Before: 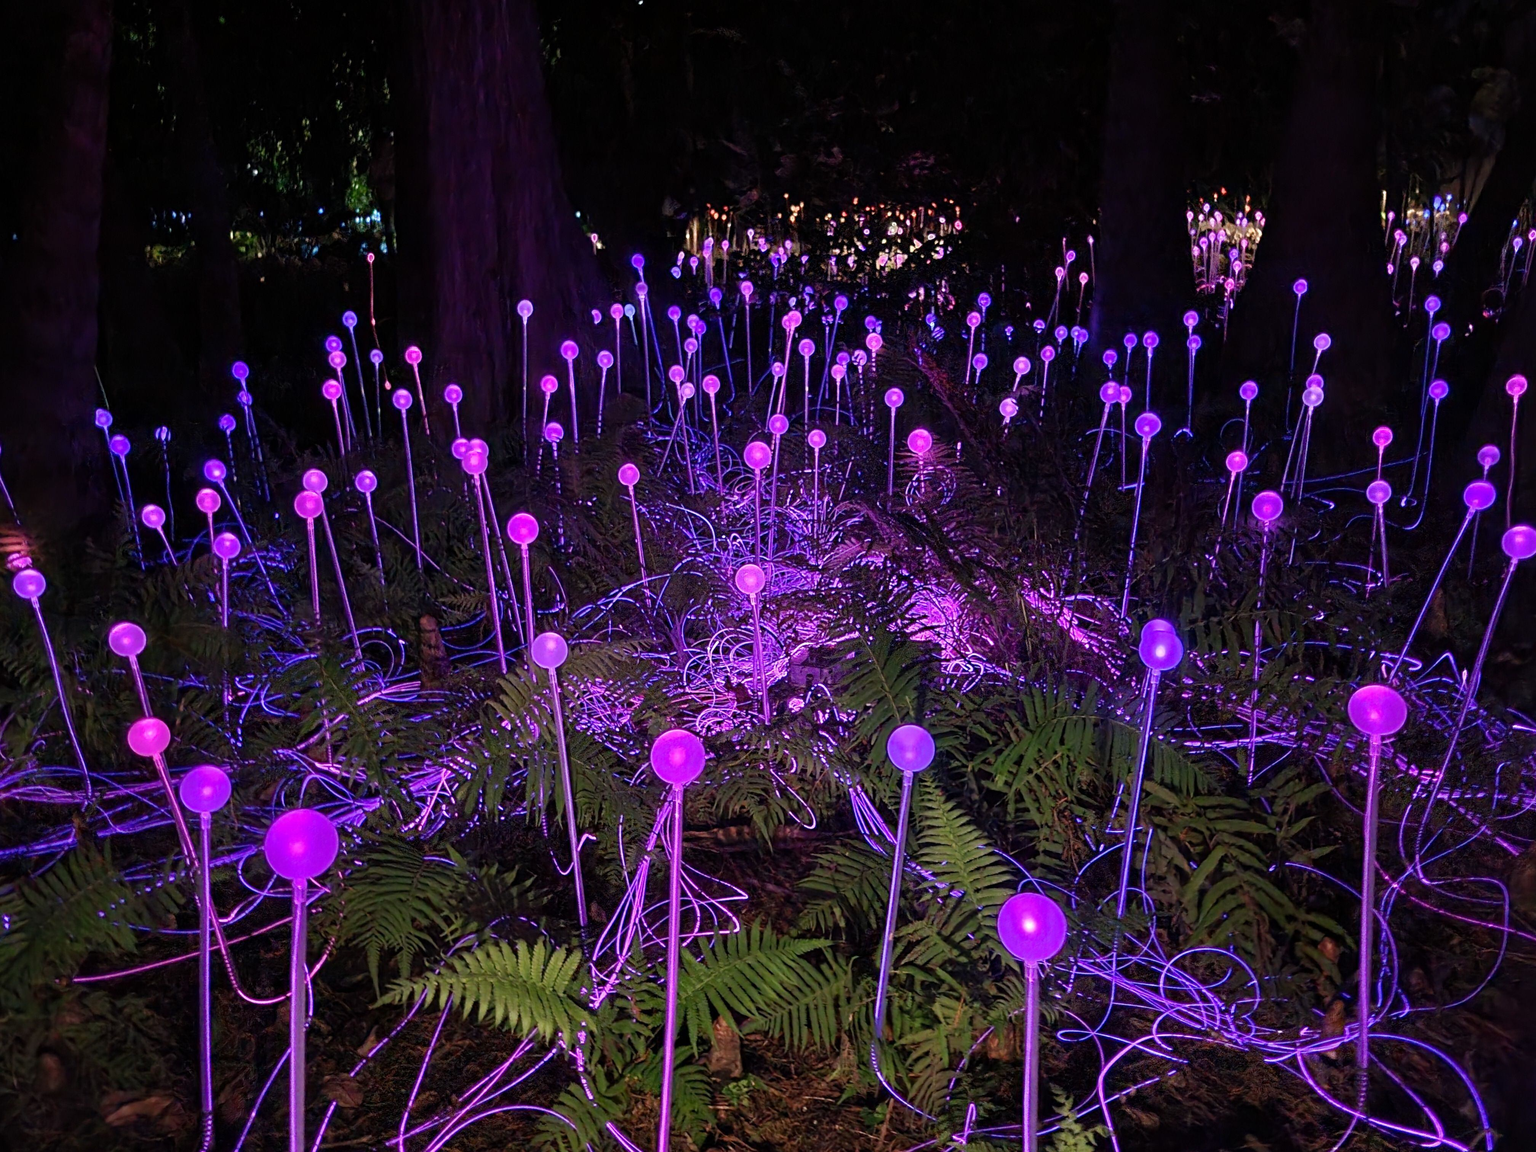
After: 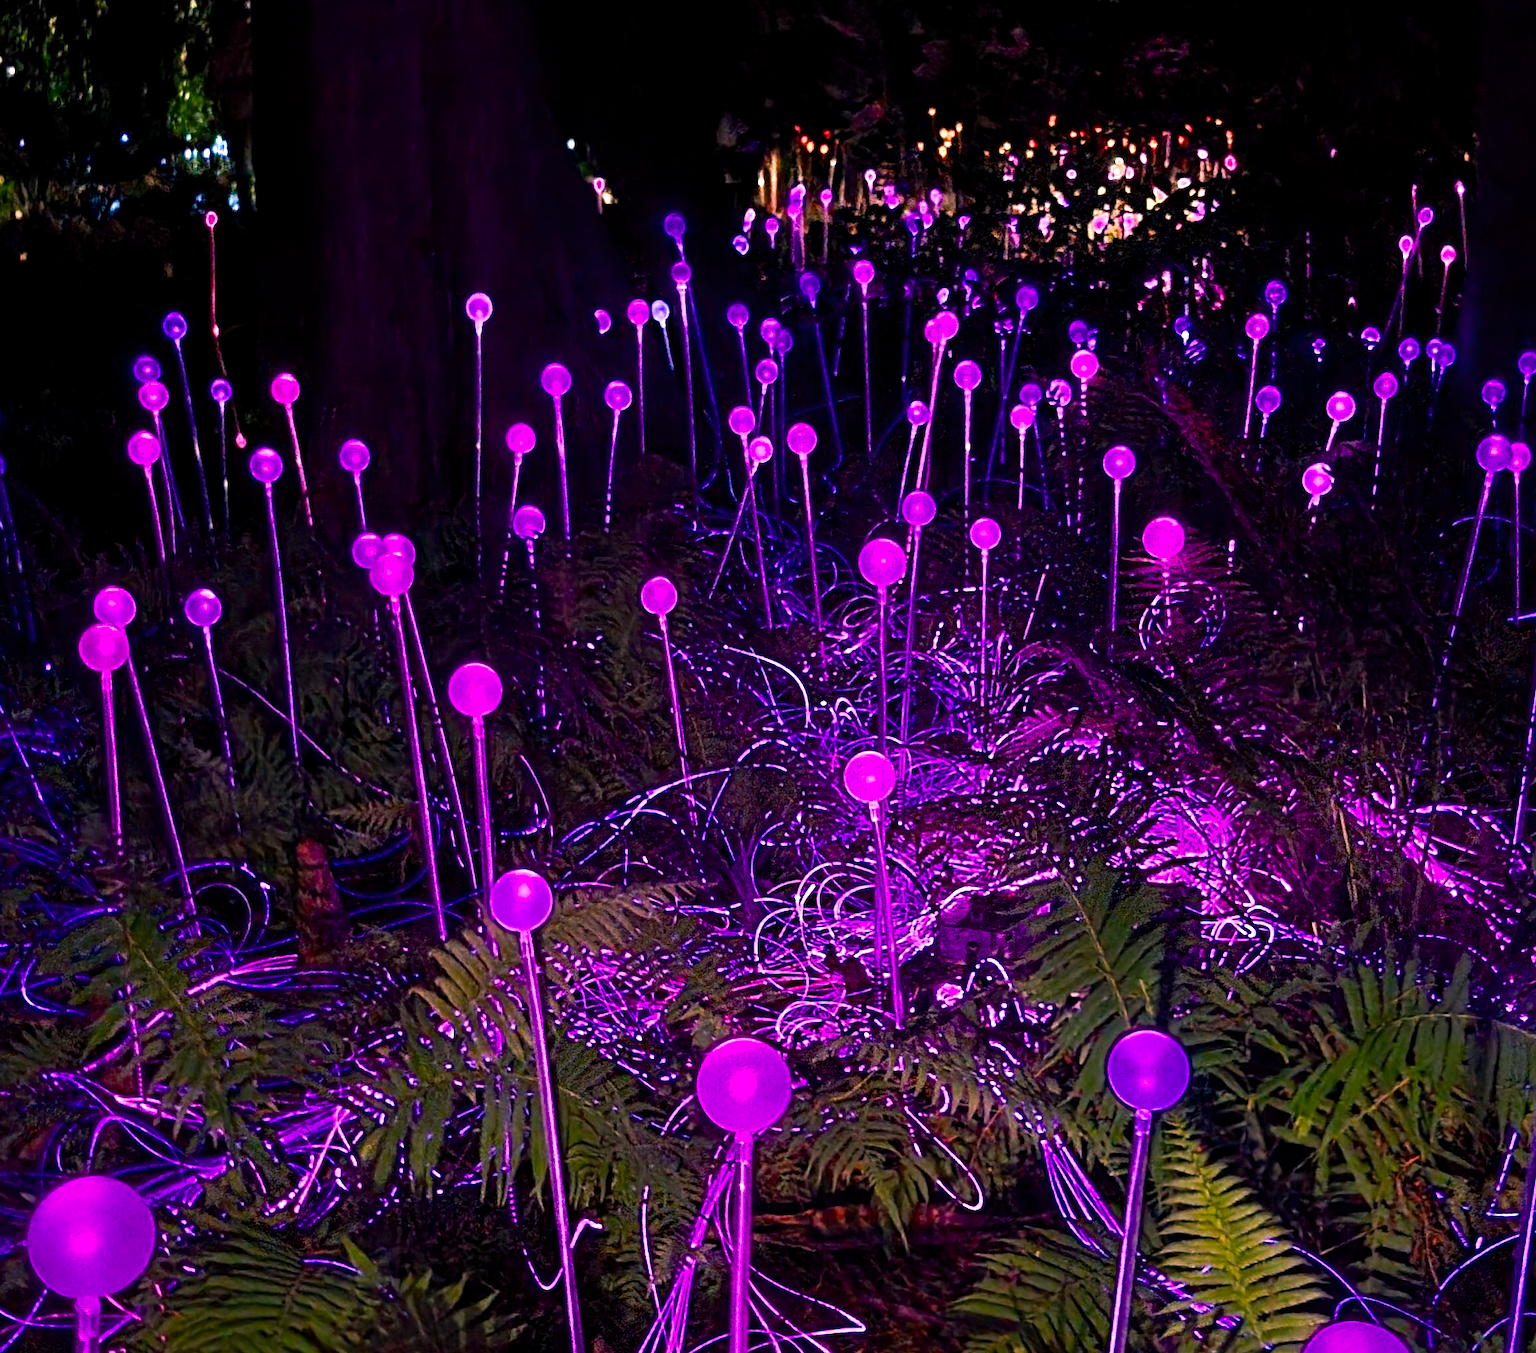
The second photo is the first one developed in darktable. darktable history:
exposure: black level correction 0.001, exposure 0.674 EV, compensate highlight preservation false
tone curve: curves: ch0 [(0, 0) (0.003, 0.003) (0.011, 0.011) (0.025, 0.024) (0.044, 0.043) (0.069, 0.068) (0.1, 0.098) (0.136, 0.133) (0.177, 0.174) (0.224, 0.22) (0.277, 0.272) (0.335, 0.329) (0.399, 0.391) (0.468, 0.459) (0.543, 0.545) (0.623, 0.625) (0.709, 0.711) (0.801, 0.802) (0.898, 0.898) (1, 1)], preserve colors none
crop: left 16.242%, top 11.428%, right 26.11%, bottom 20.825%
color balance rgb: highlights gain › chroma 4.584%, highlights gain › hue 31.11°, perceptual saturation grading › global saturation 25.832%, perceptual brilliance grading › global brilliance 15.224%, perceptual brilliance grading › shadows -35.789%, saturation formula JzAzBz (2021)
tone equalizer: edges refinement/feathering 500, mask exposure compensation -1.57 EV, preserve details no
